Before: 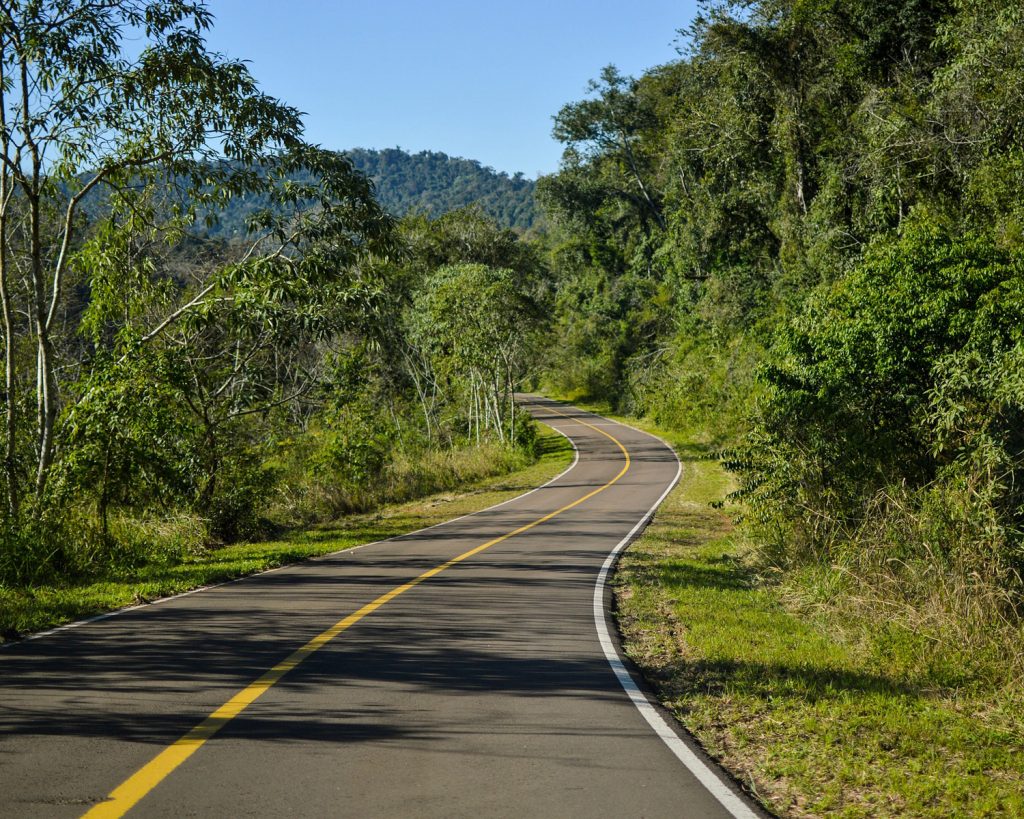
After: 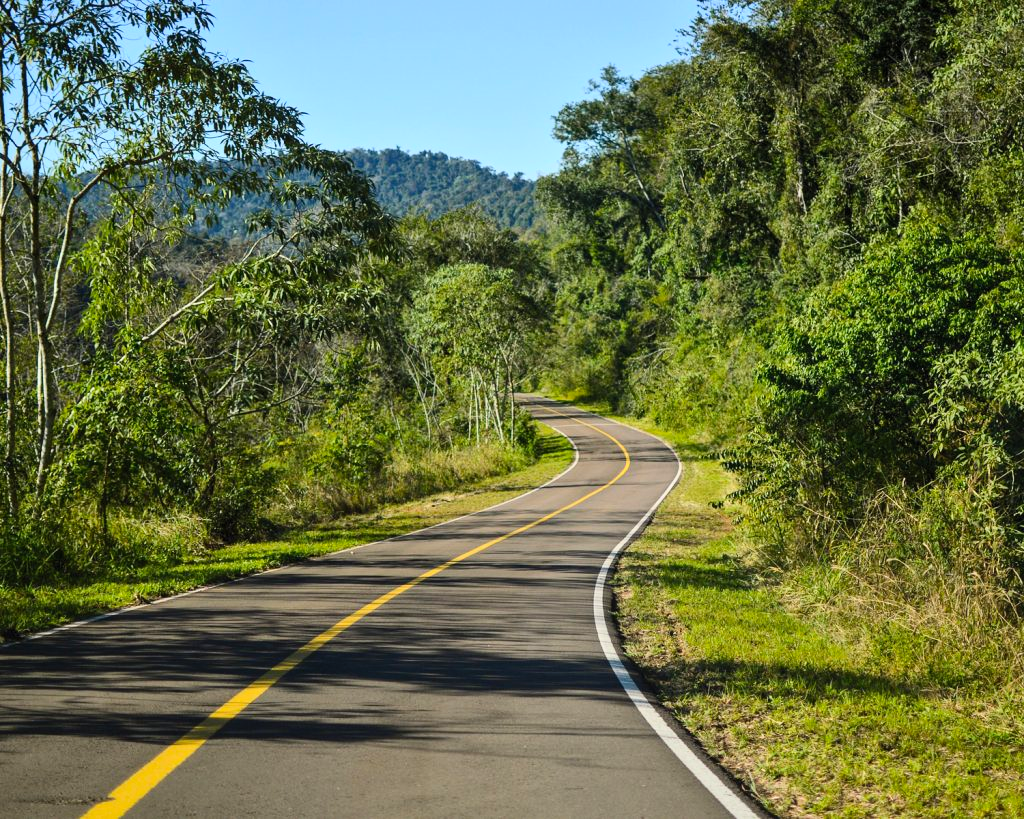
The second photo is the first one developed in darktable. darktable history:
tone equalizer: on, module defaults
contrast brightness saturation: contrast 0.2, brightness 0.16, saturation 0.22
